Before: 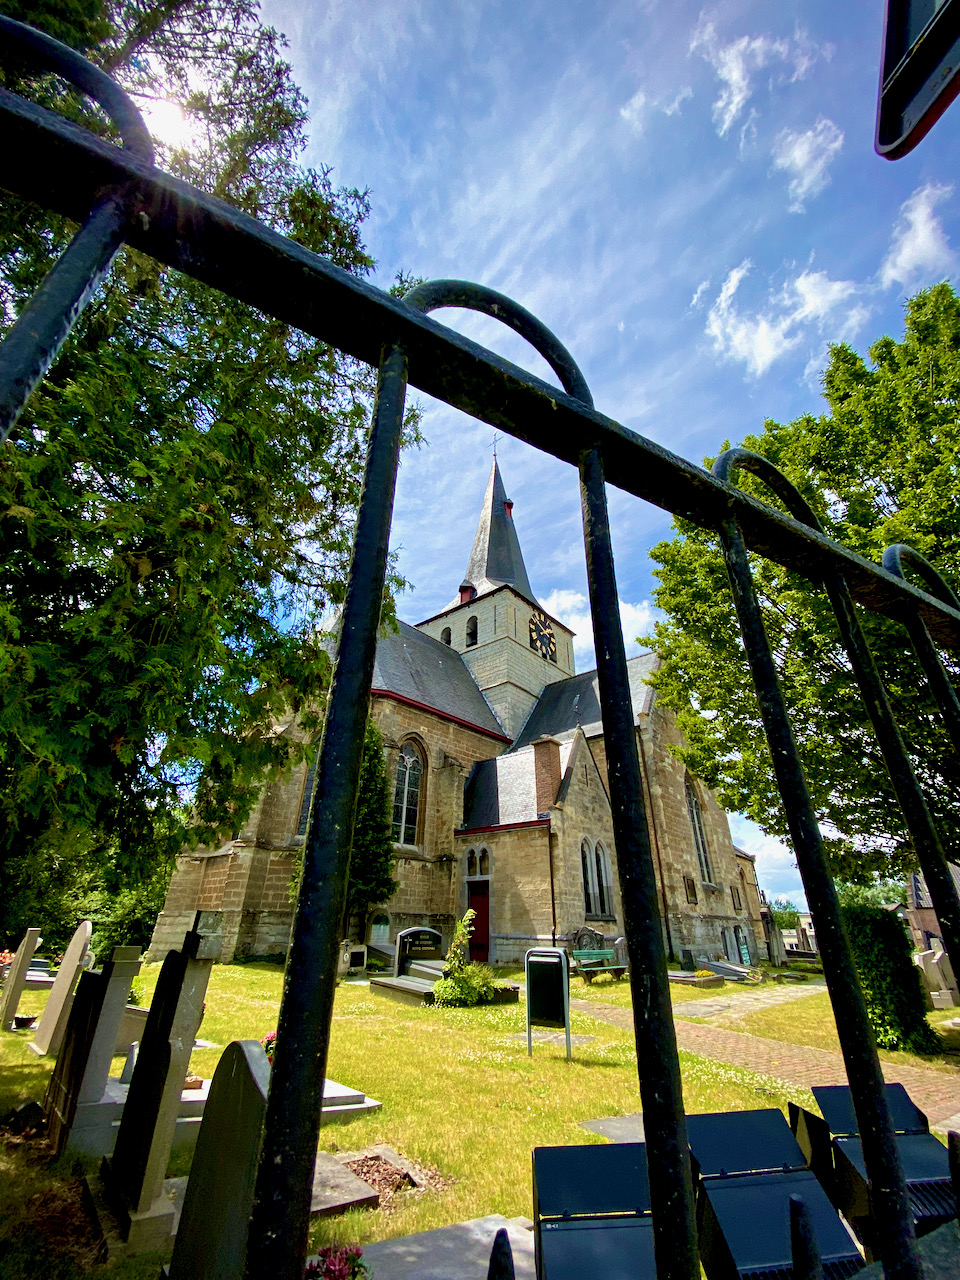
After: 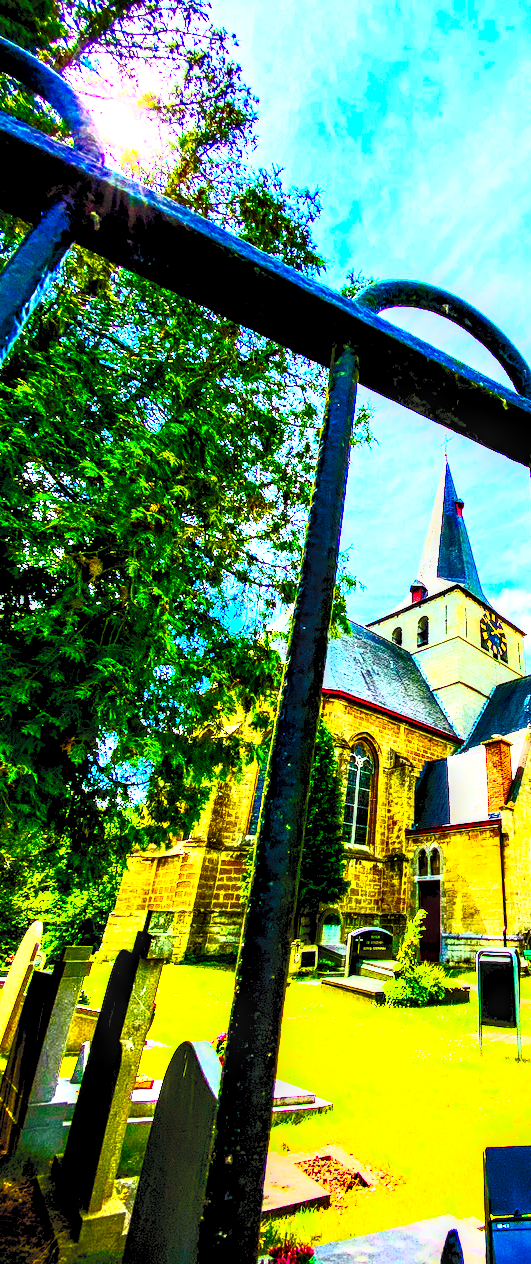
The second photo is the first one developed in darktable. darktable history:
crop: left 5.164%, right 38.597%
local contrast: highlights 19%, detail 186%
color balance rgb: perceptual saturation grading › global saturation 37.123%, global vibrance 20%
base curve: curves: ch0 [(0, 0) (0.036, 0.025) (0.121, 0.166) (0.206, 0.329) (0.605, 0.79) (1, 1)], preserve colors none
contrast brightness saturation: contrast 0.988, brightness 0.985, saturation 0.984
levels: white 99.91%, levels [0, 0.492, 0.984]
